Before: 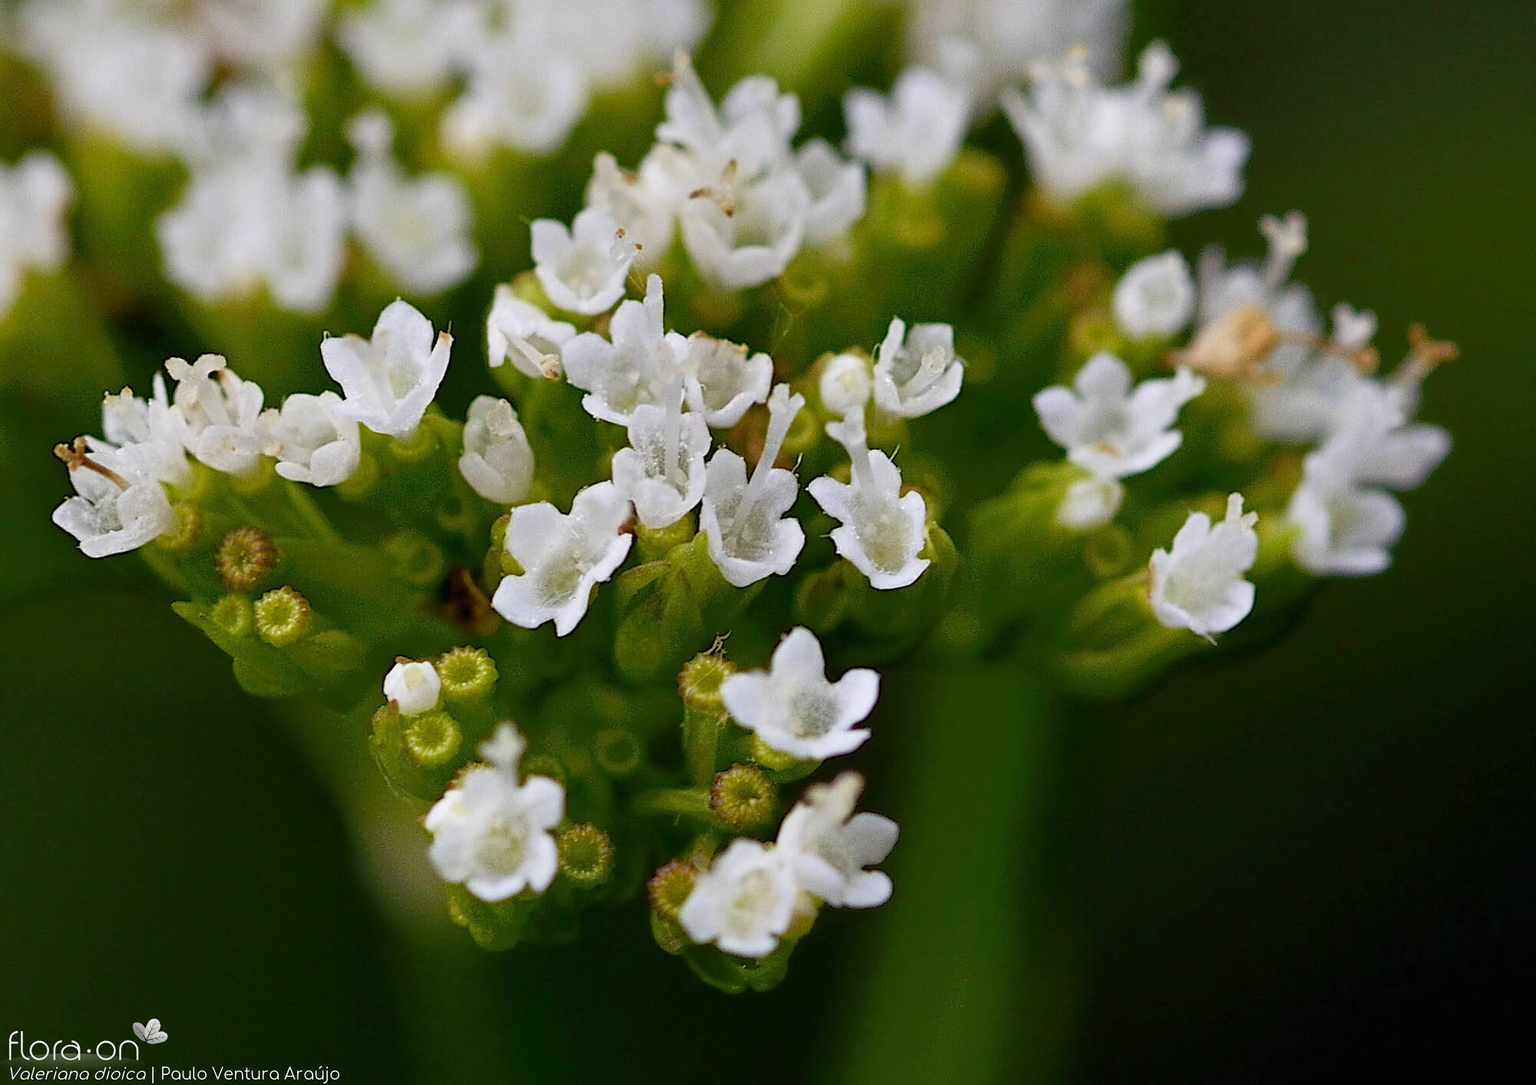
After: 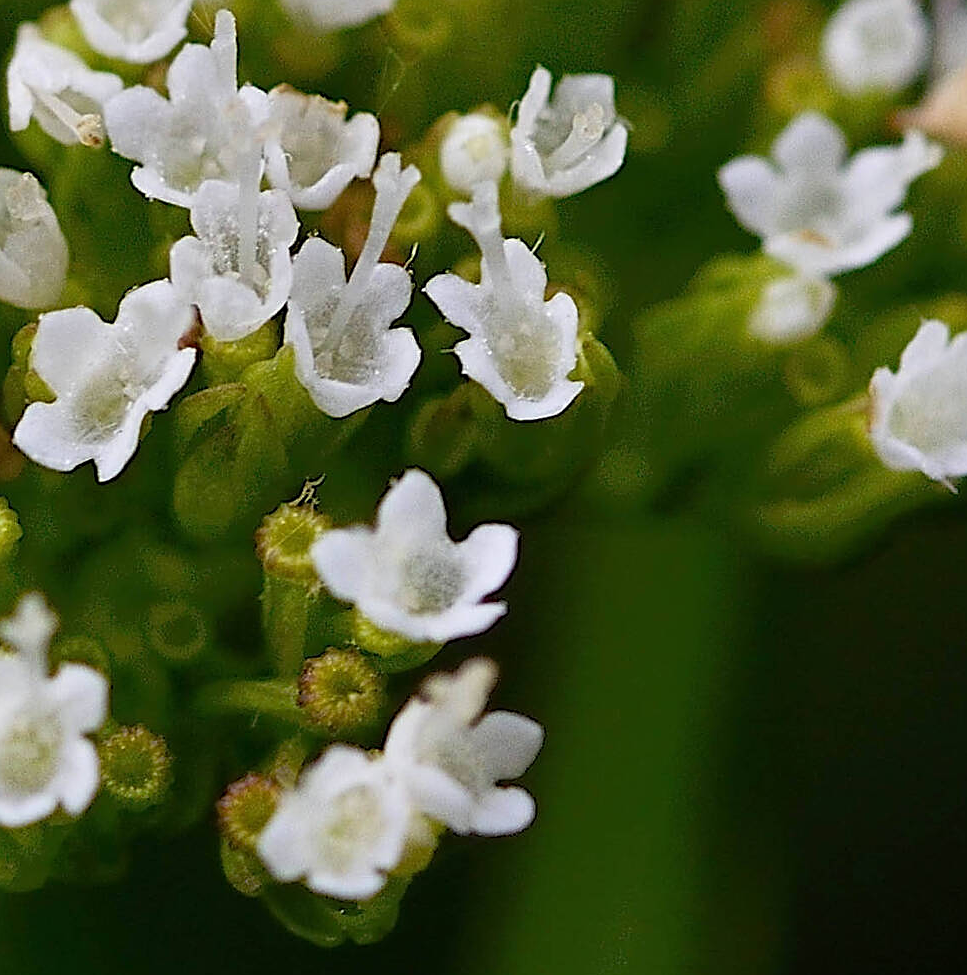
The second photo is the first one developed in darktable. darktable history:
crop: left 31.38%, top 24.613%, right 20.243%, bottom 6.377%
sharpen: on, module defaults
